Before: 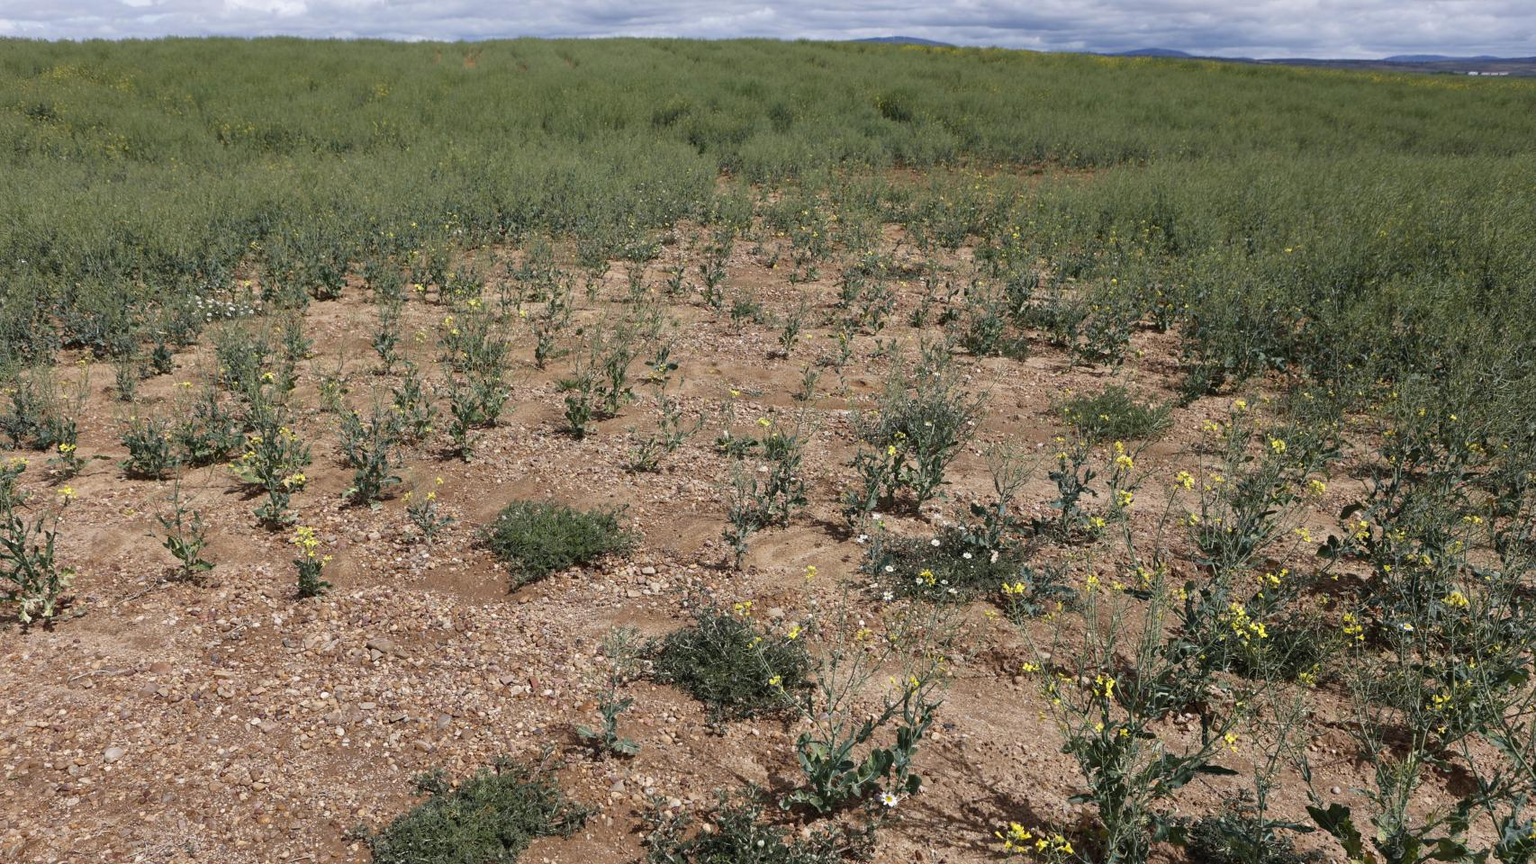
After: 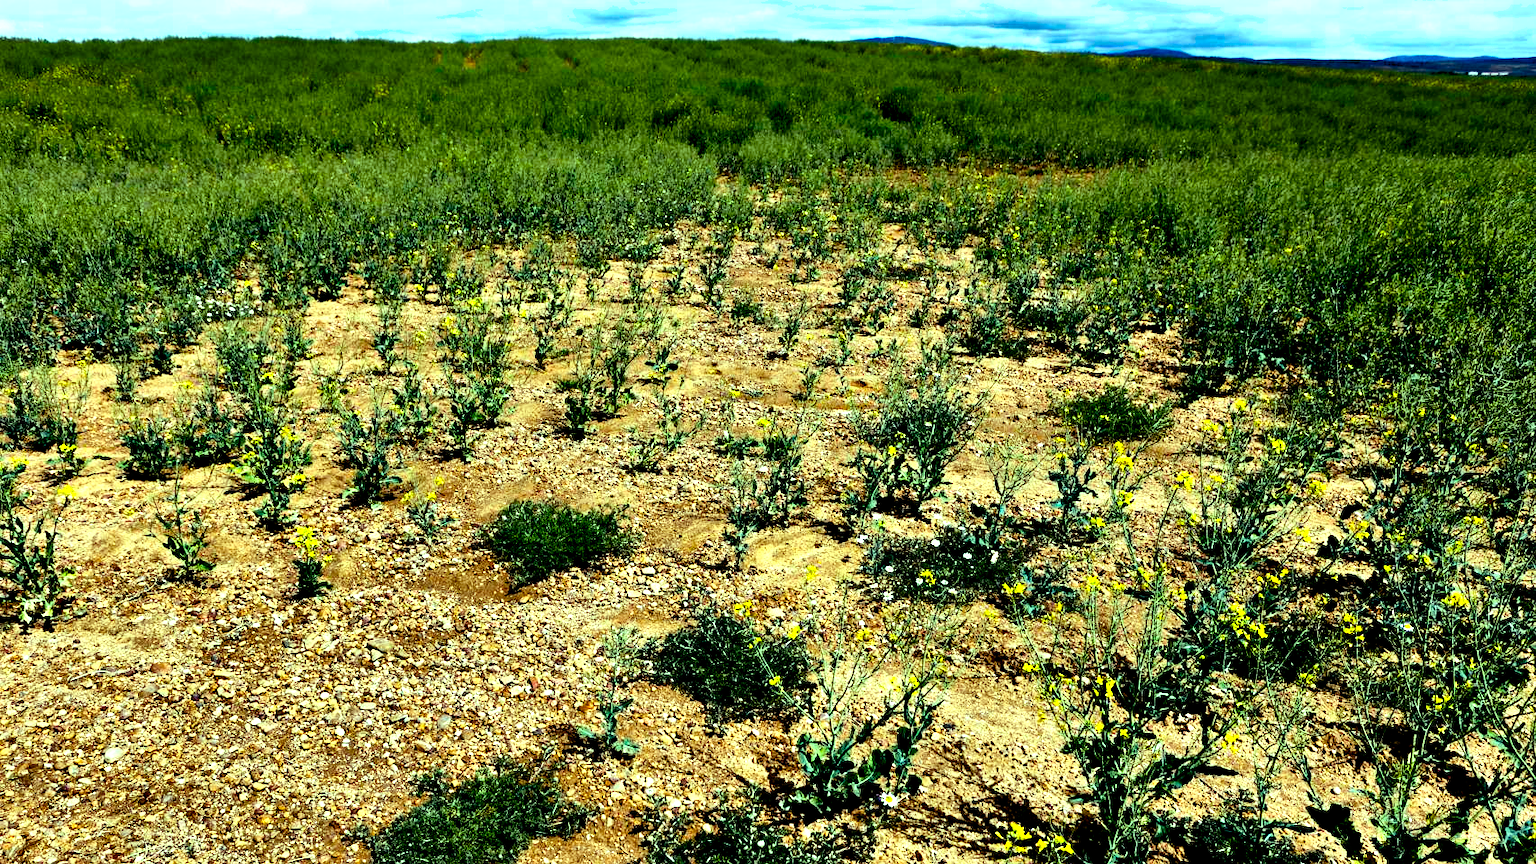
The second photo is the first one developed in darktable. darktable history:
color balance rgb: shadows lift › luminance -19.945%, highlights gain › luminance 15.657%, highlights gain › chroma 7.085%, highlights gain › hue 127.95°, global offset › luminance -0.35%, global offset › chroma 0.112%, global offset › hue 162.92°, perceptual saturation grading › global saturation 31.109%, perceptual brilliance grading › global brilliance 9.637%, perceptual brilliance grading › shadows 14.278%, global vibrance 0.379%
contrast brightness saturation: contrast 0.191, brightness -0.107, saturation 0.214
shadows and highlights: soften with gaussian
contrast equalizer: octaves 7, y [[0.6 ×6], [0.55 ×6], [0 ×6], [0 ×6], [0 ×6]]
exposure: black level correction 0.028, exposure -0.079 EV, compensate exposure bias true, compensate highlight preservation false
tone equalizer: -8 EV -0.441 EV, -7 EV -0.405 EV, -6 EV -0.296 EV, -5 EV -0.219 EV, -3 EV 0.19 EV, -2 EV 0.306 EV, -1 EV 0.407 EV, +0 EV 0.41 EV
